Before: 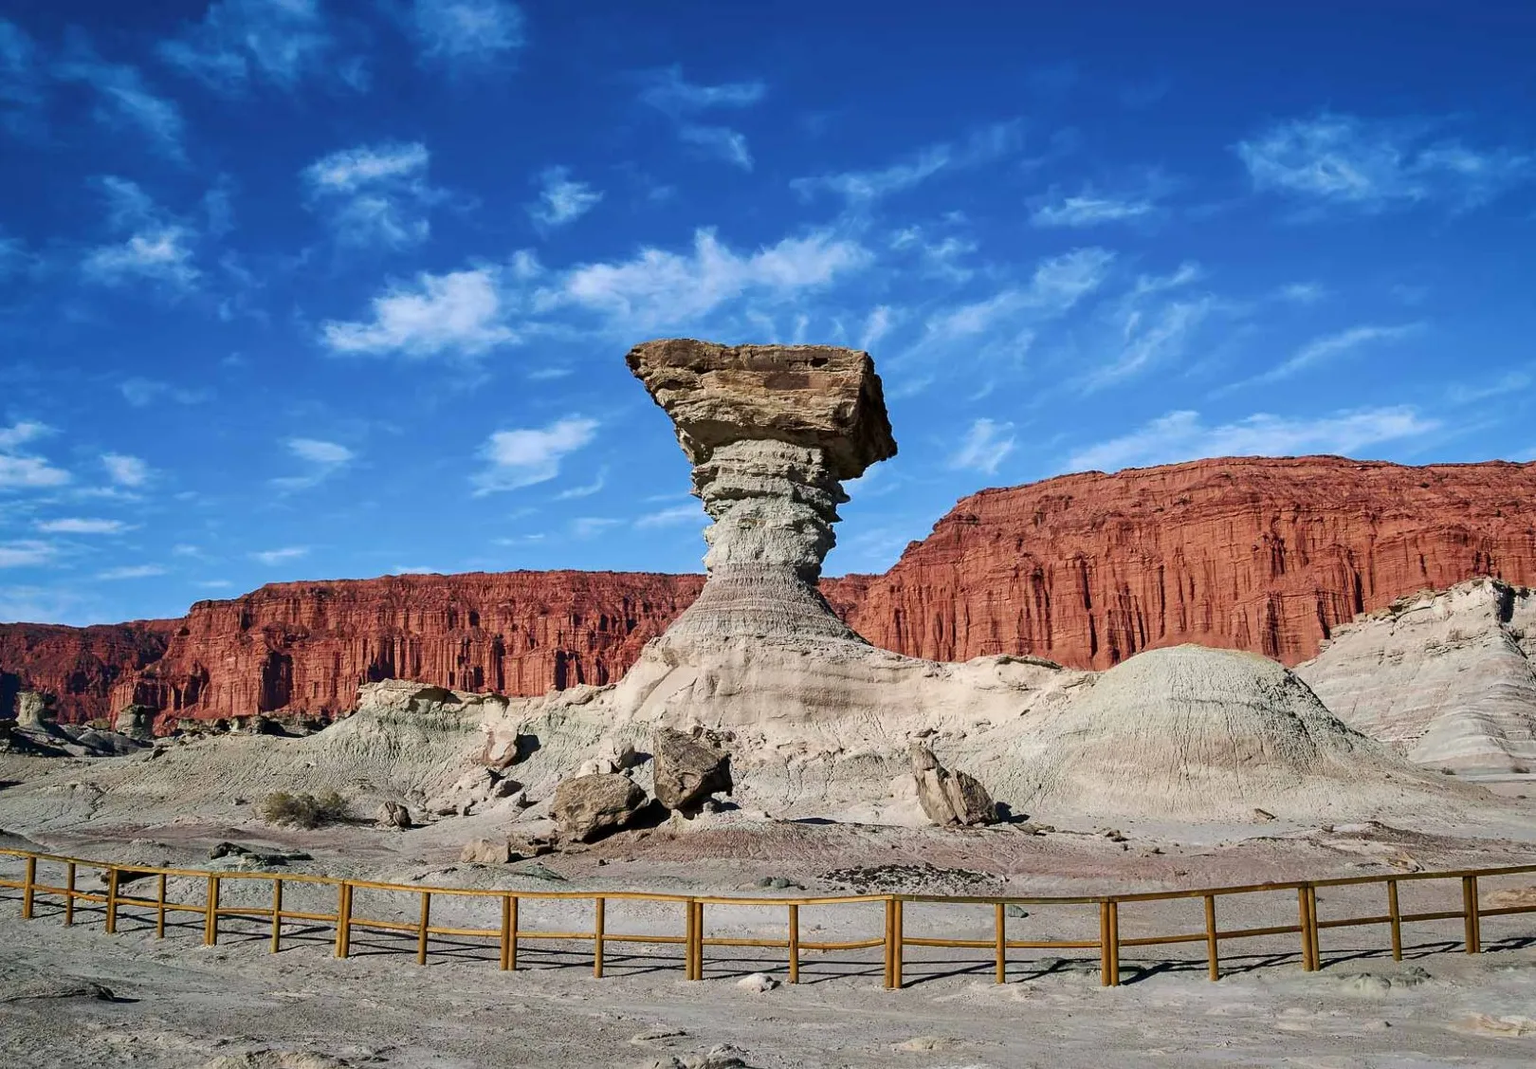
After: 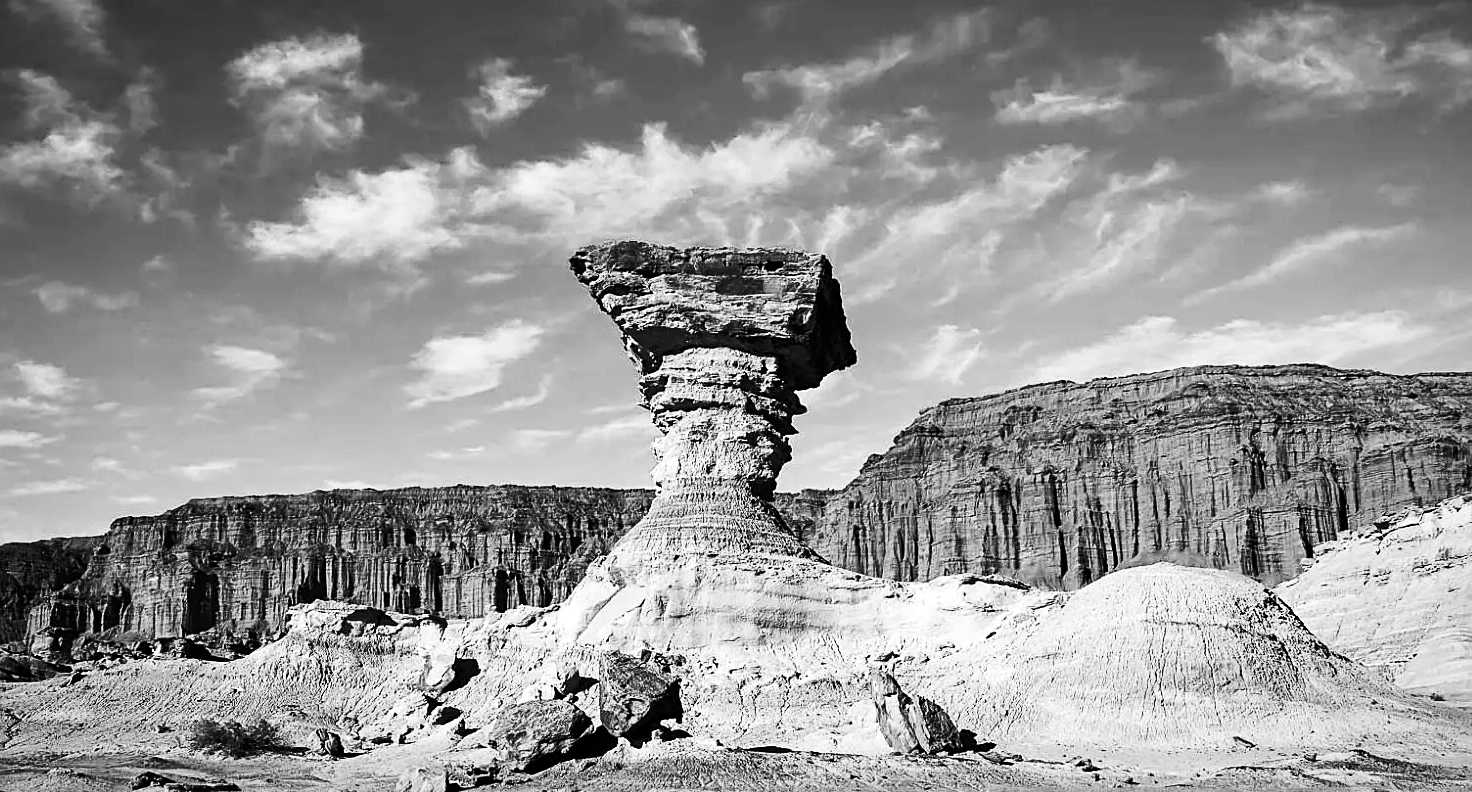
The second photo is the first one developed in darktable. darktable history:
tone equalizer: -8 EV -0.417 EV, -7 EV -0.389 EV, -6 EV -0.333 EV, -5 EV -0.222 EV, -3 EV 0.222 EV, -2 EV 0.333 EV, -1 EV 0.389 EV, +0 EV 0.417 EV, edges refinement/feathering 500, mask exposure compensation -1.25 EV, preserve details no
sharpen: on, module defaults
vignetting: brightness -0.233, saturation 0.141
crop: left 5.596%, top 10.314%, right 3.534%, bottom 19.395%
contrast brightness saturation: contrast 0.28
color zones: curves: ch0 [(0, 0.511) (0.143, 0.531) (0.286, 0.56) (0.429, 0.5) (0.571, 0.5) (0.714, 0.5) (0.857, 0.5) (1, 0.5)]; ch1 [(0, 0.525) (0.143, 0.705) (0.286, 0.715) (0.429, 0.35) (0.571, 0.35) (0.714, 0.35) (0.857, 0.4) (1, 0.4)]; ch2 [(0, 0.572) (0.143, 0.512) (0.286, 0.473) (0.429, 0.45) (0.571, 0.5) (0.714, 0.5) (0.857, 0.518) (1, 0.518)]
color contrast: green-magenta contrast 0, blue-yellow contrast 0
